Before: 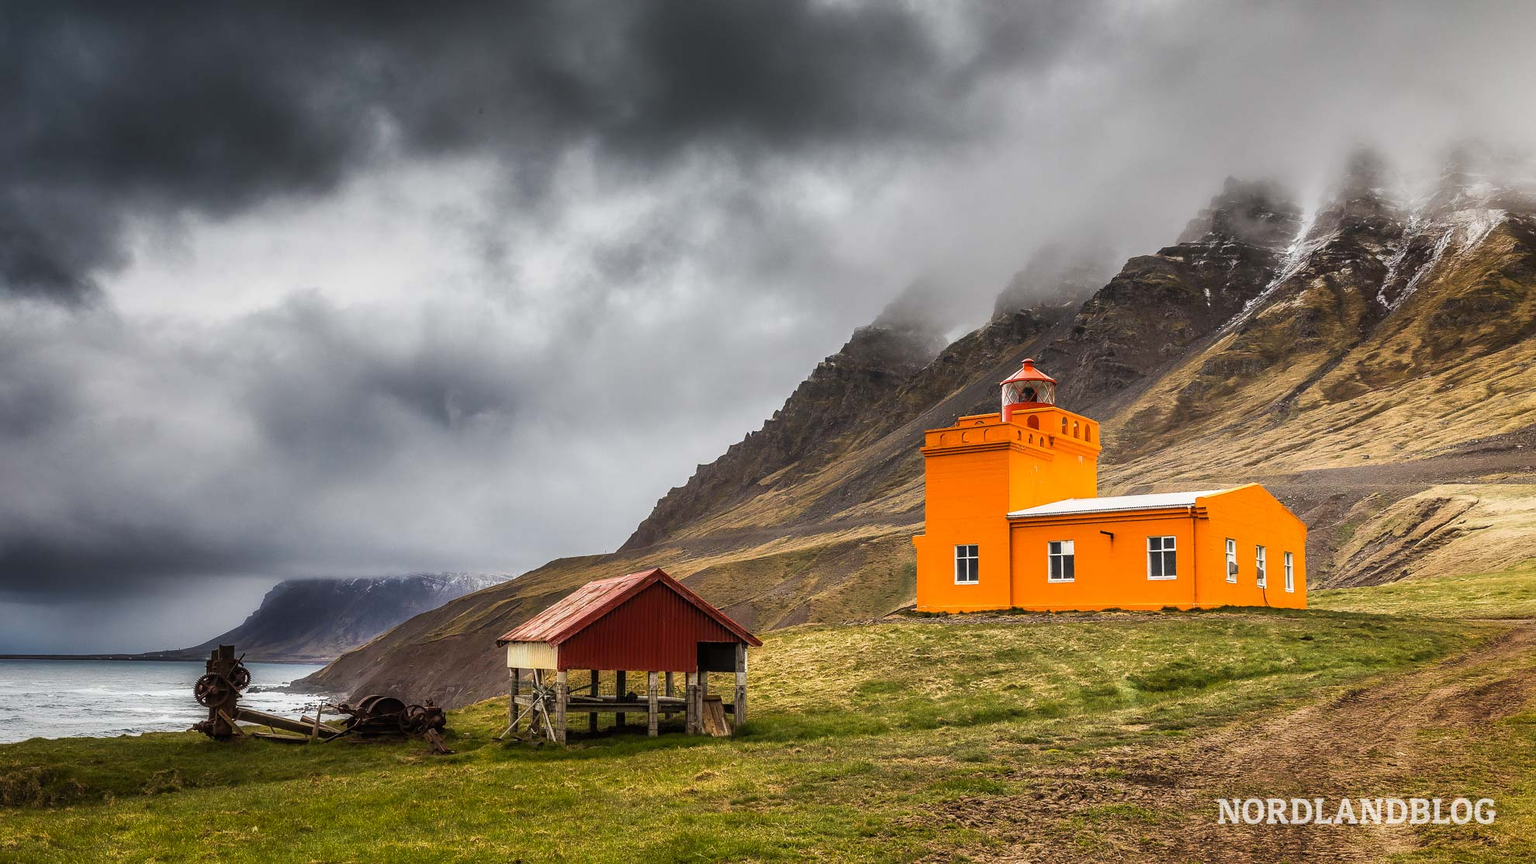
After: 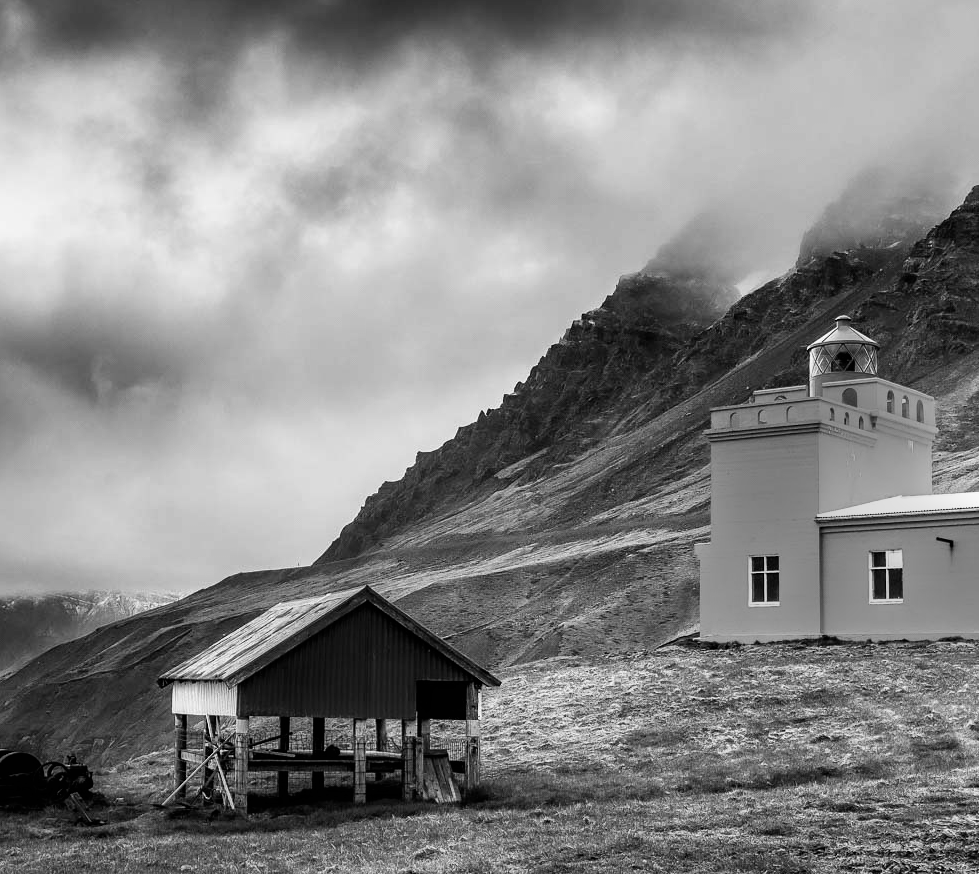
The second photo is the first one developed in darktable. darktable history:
crop and rotate: angle 0.02°, left 24.353%, top 13.219%, right 26.156%, bottom 8.224%
monochrome: a -4.13, b 5.16, size 1
filmic rgb: black relative exposure -8.2 EV, white relative exposure 2.2 EV, threshold 3 EV, hardness 7.11, latitude 75%, contrast 1.325, highlights saturation mix -2%, shadows ↔ highlights balance 30%, preserve chrominance no, color science v5 (2021), contrast in shadows safe, contrast in highlights safe, enable highlight reconstruction true
color balance rgb: global vibrance 6.81%, saturation formula JzAzBz (2021)
